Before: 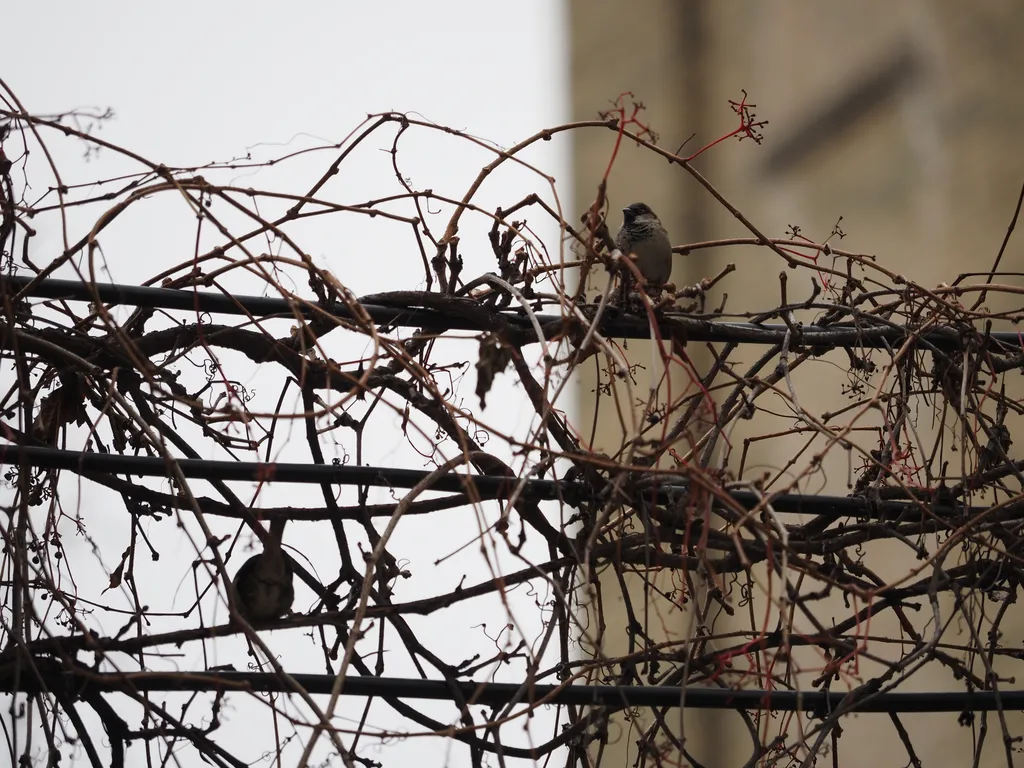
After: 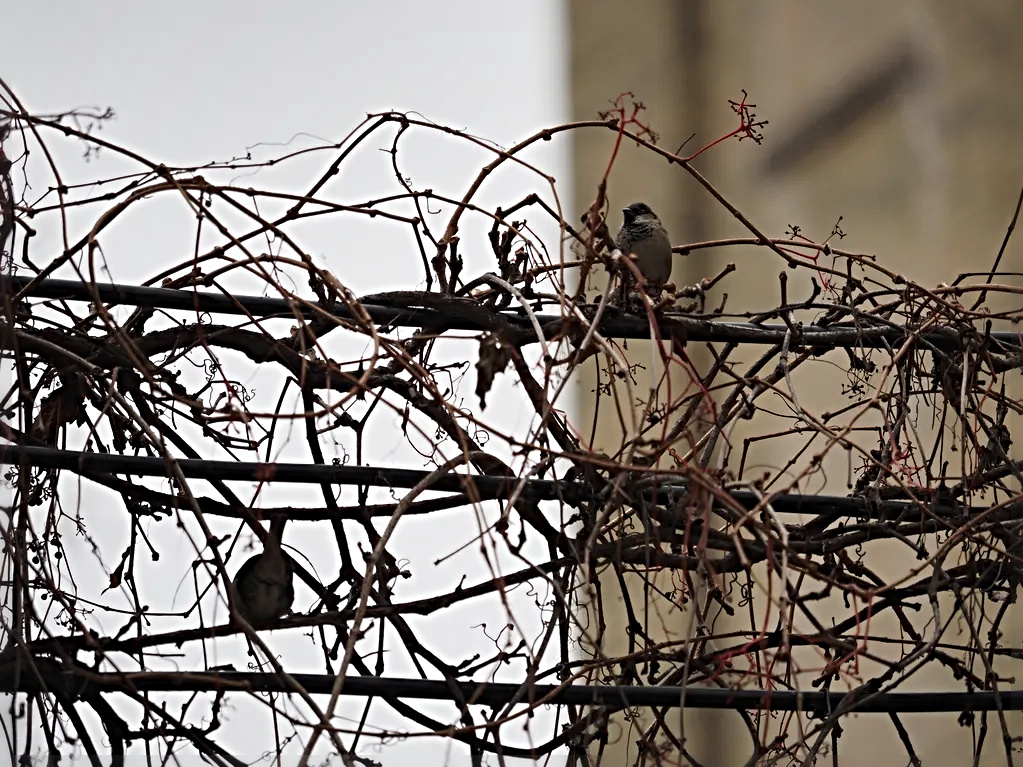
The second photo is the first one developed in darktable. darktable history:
crop and rotate: left 0.08%, bottom 0.013%
sharpen: radius 4.891
shadows and highlights: shadows 43.44, white point adjustment -1.32, soften with gaussian
